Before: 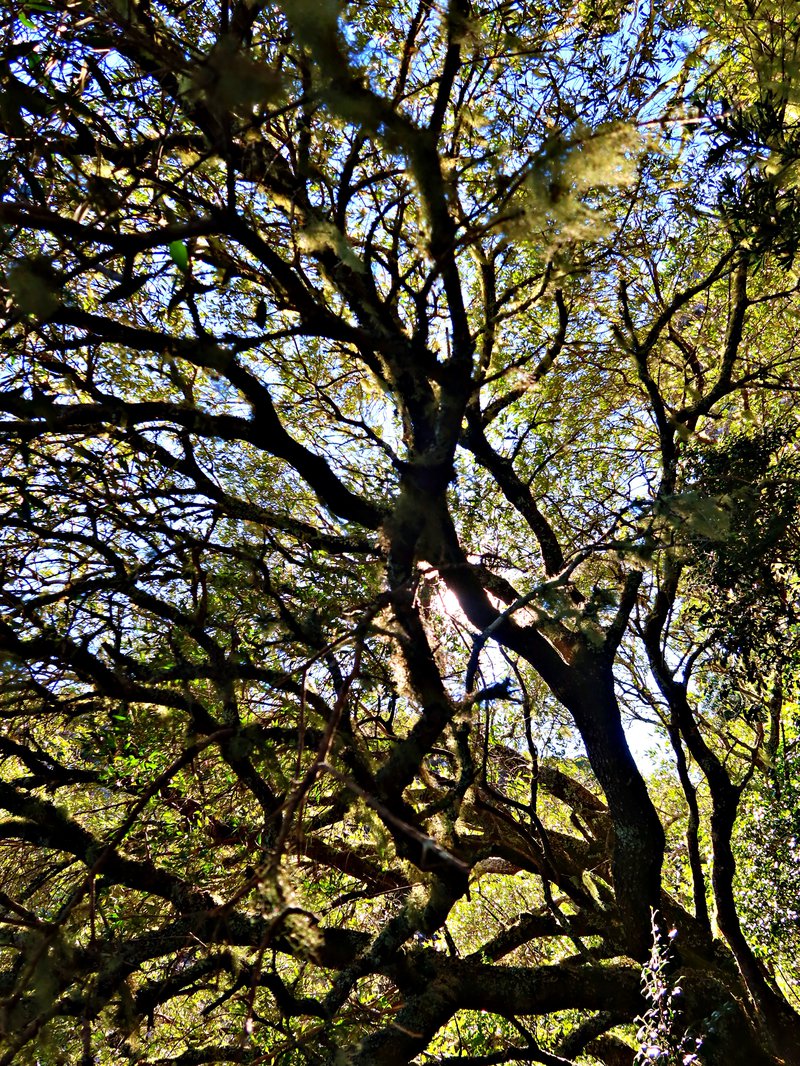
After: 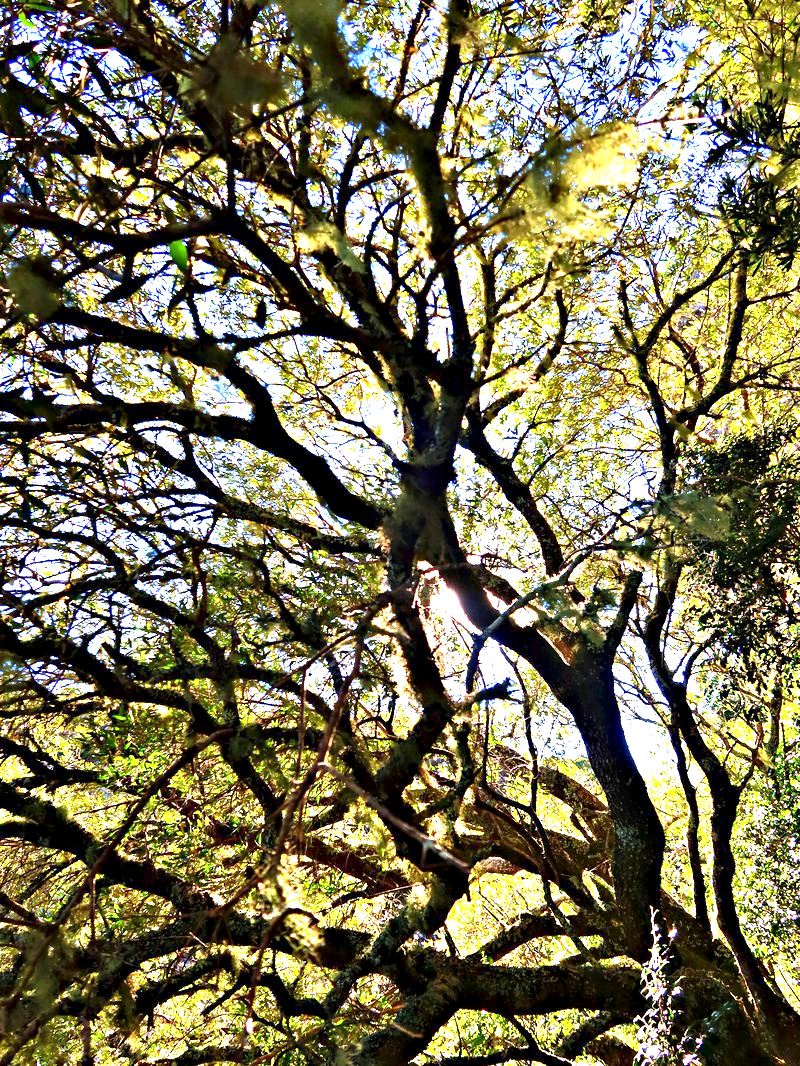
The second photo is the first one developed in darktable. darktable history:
exposure: black level correction 0.001, exposure 1.716 EV, compensate exposure bias true, compensate highlight preservation false
